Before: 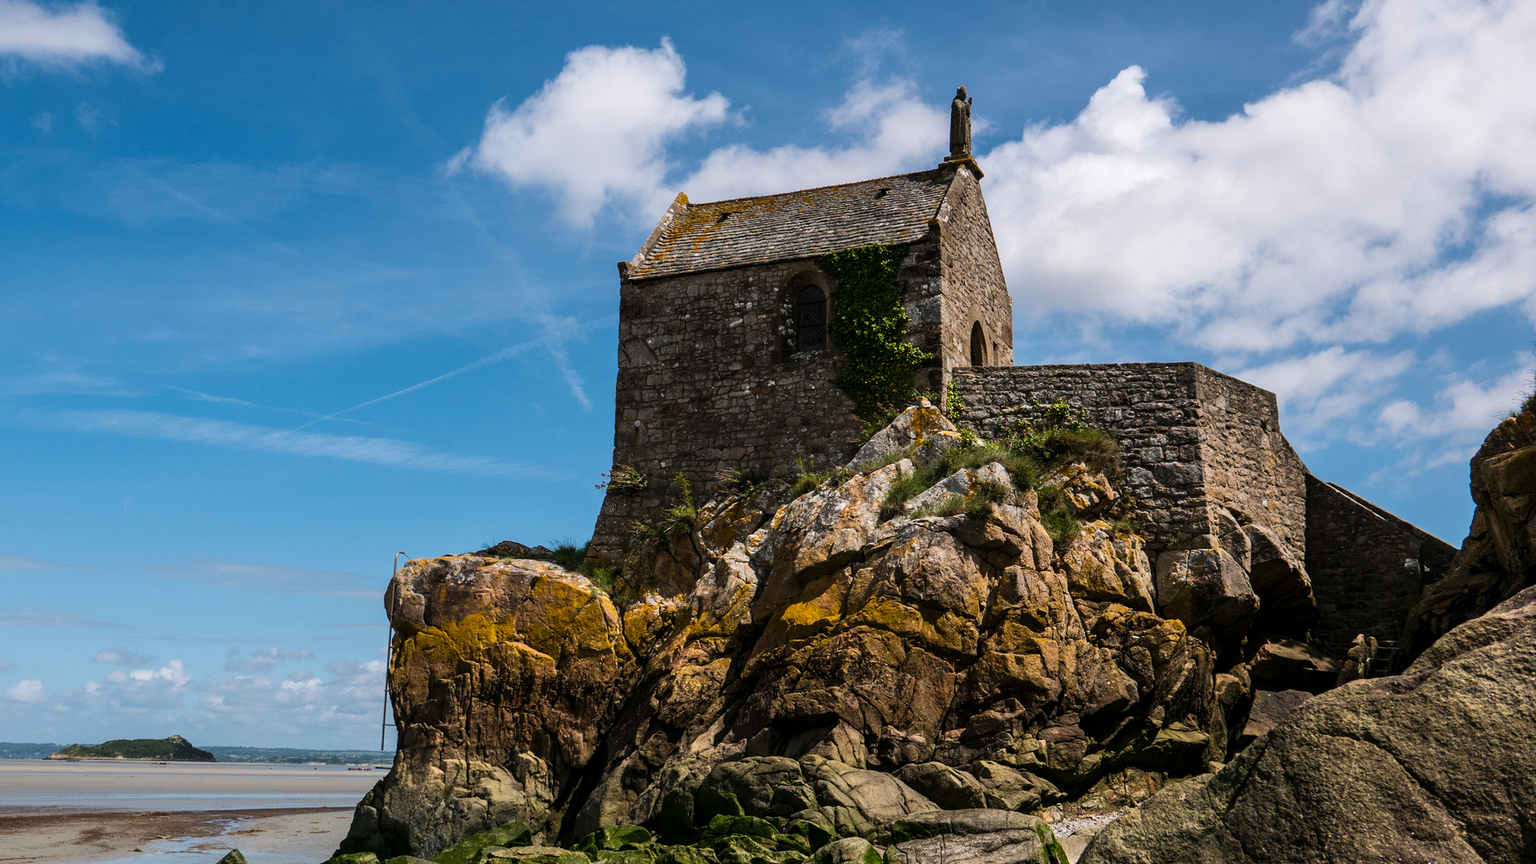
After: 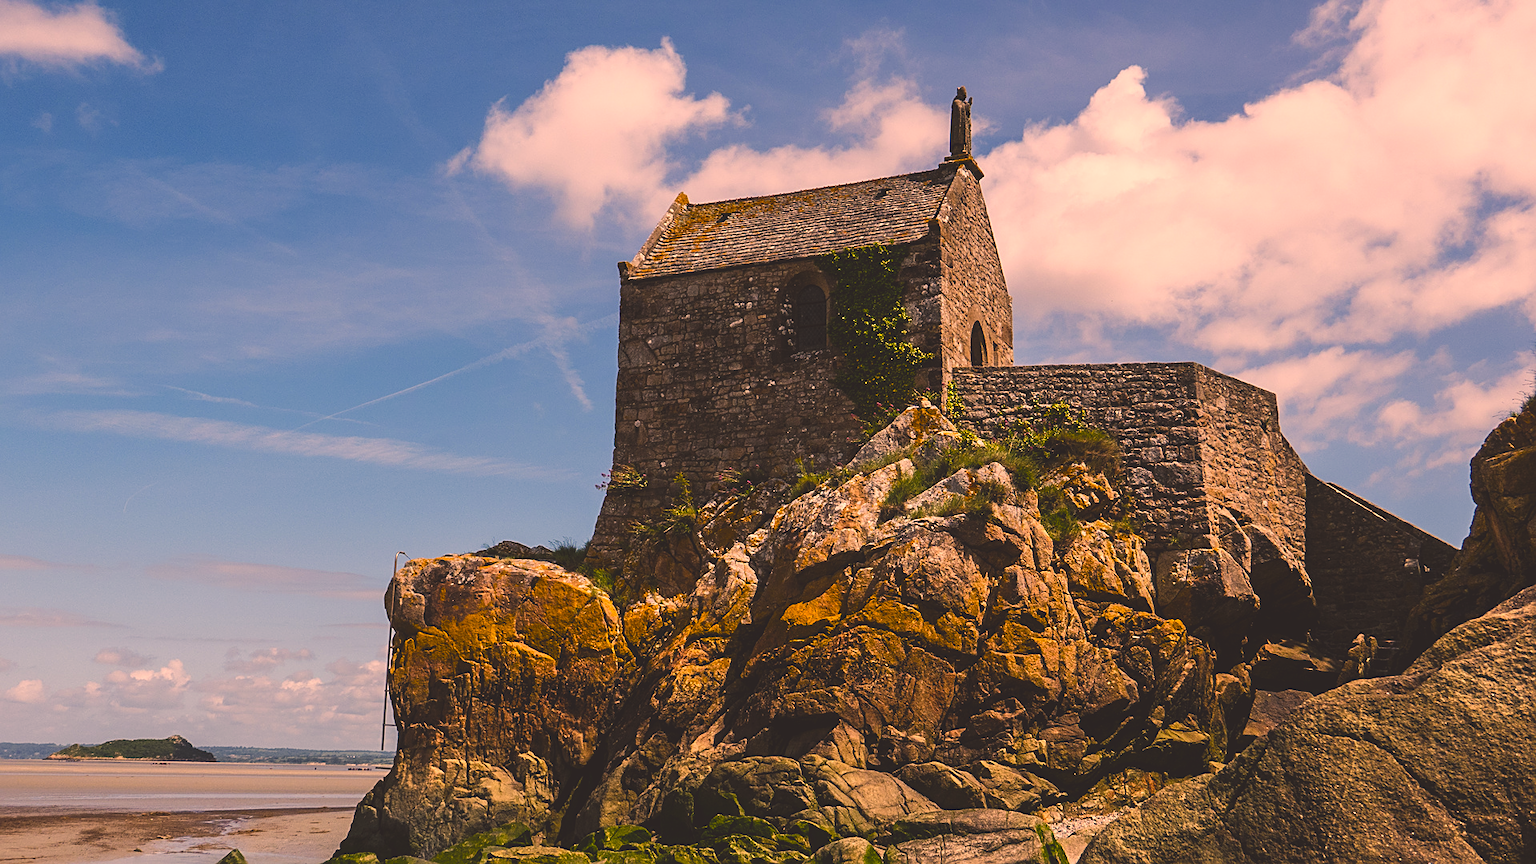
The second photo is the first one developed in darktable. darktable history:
sharpen: on, module defaults
color correction: highlights a* 17.88, highlights b* 18.79
color balance rgb: shadows lift › chroma 2%, shadows lift › hue 247.2°, power › chroma 0.3%, power › hue 25.2°, highlights gain › chroma 3%, highlights gain › hue 60°, global offset › luminance 2%, perceptual saturation grading › global saturation 20%, perceptual saturation grading › highlights -20%, perceptual saturation grading › shadows 30%
